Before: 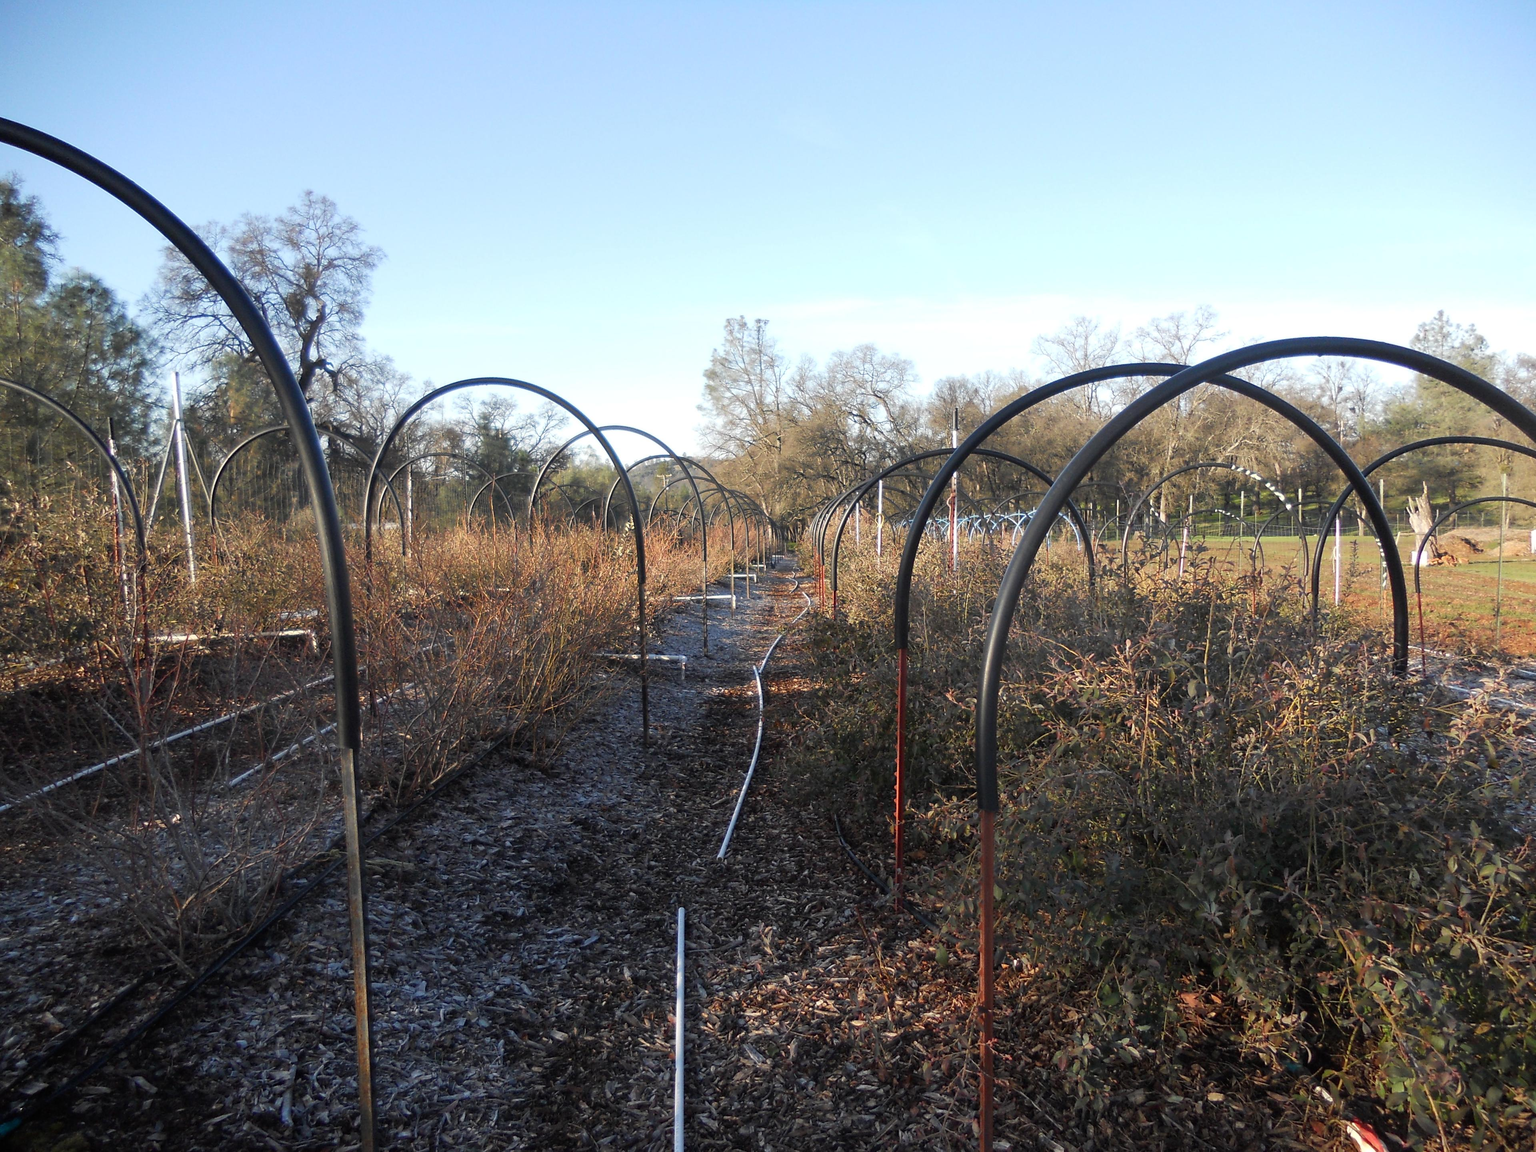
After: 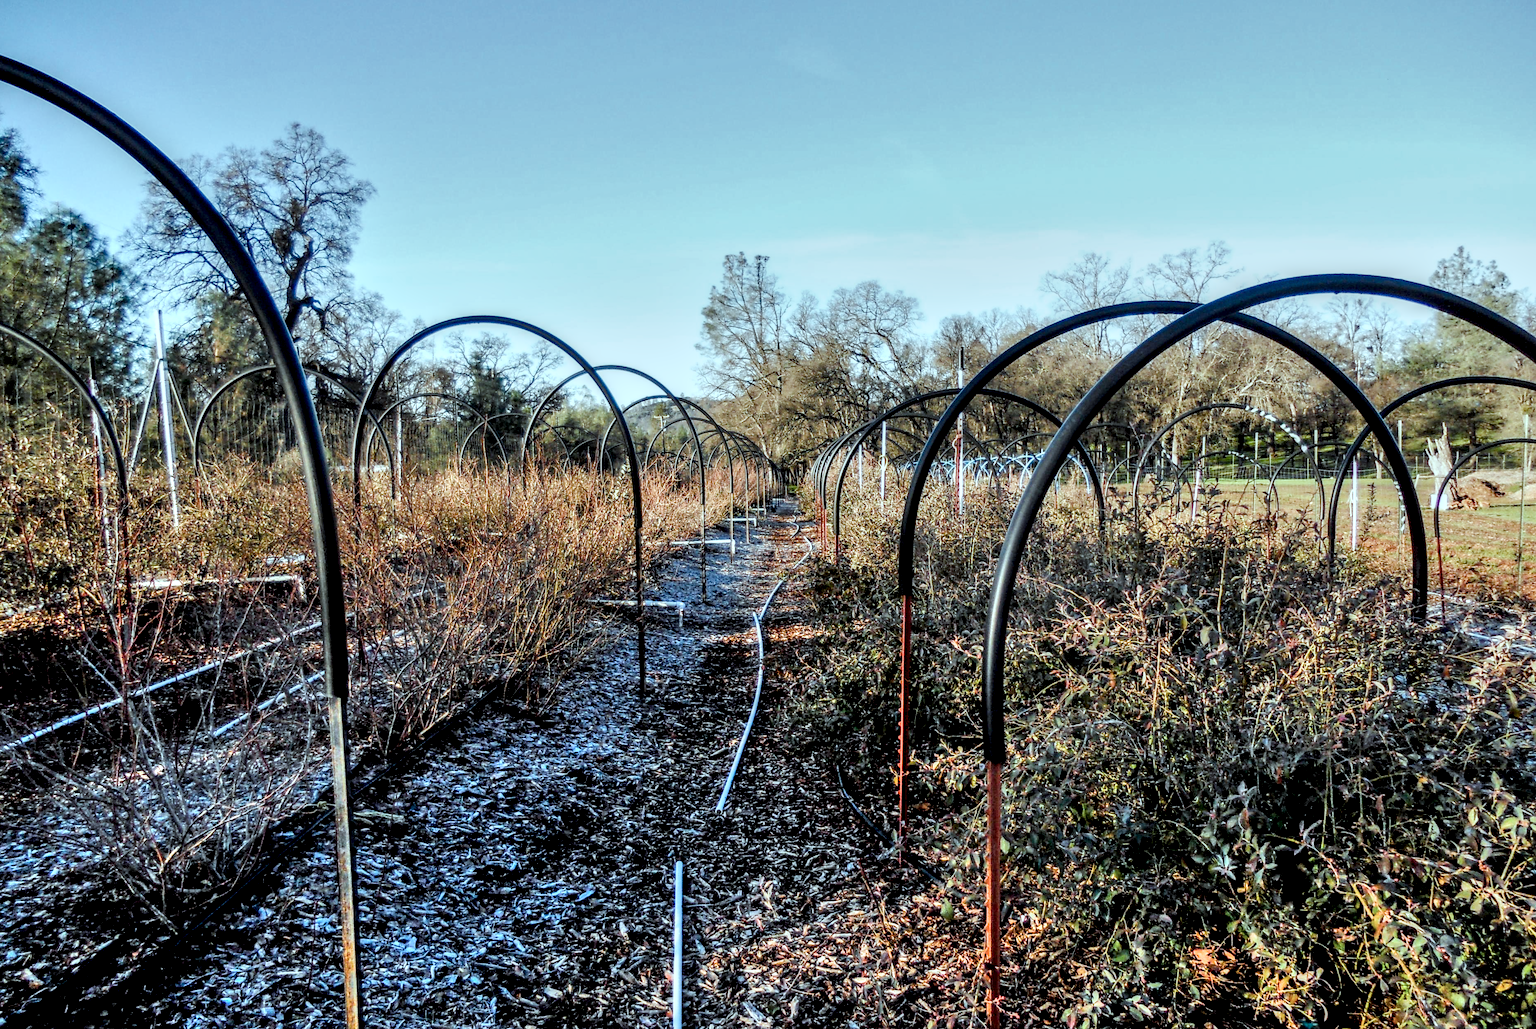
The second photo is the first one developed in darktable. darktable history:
local contrast: highlights 22%, detail 198%
crop: left 1.446%, top 6.182%, right 1.394%, bottom 7.04%
color correction: highlights a* -10.2, highlights b* -10.38
filmic rgb: black relative exposure -8.56 EV, white relative exposure 5.54 EV, hardness 3.36, contrast 1.015
color balance rgb: global offset › luminance -0.481%, perceptual saturation grading › global saturation 39.63%, perceptual saturation grading › highlights -50.589%, perceptual saturation grading › shadows 31.01%, perceptual brilliance grading › global brilliance 10.061%, global vibrance 9.733%
shadows and highlights: shadows 60.12, soften with gaussian
